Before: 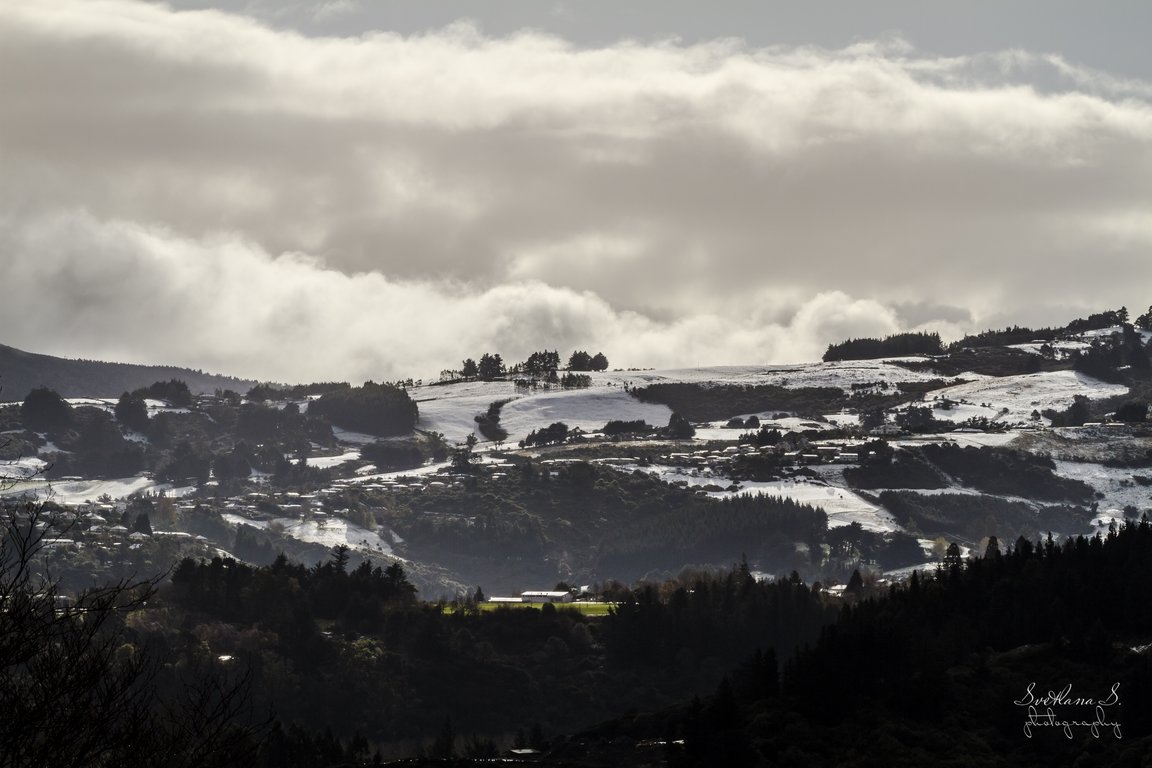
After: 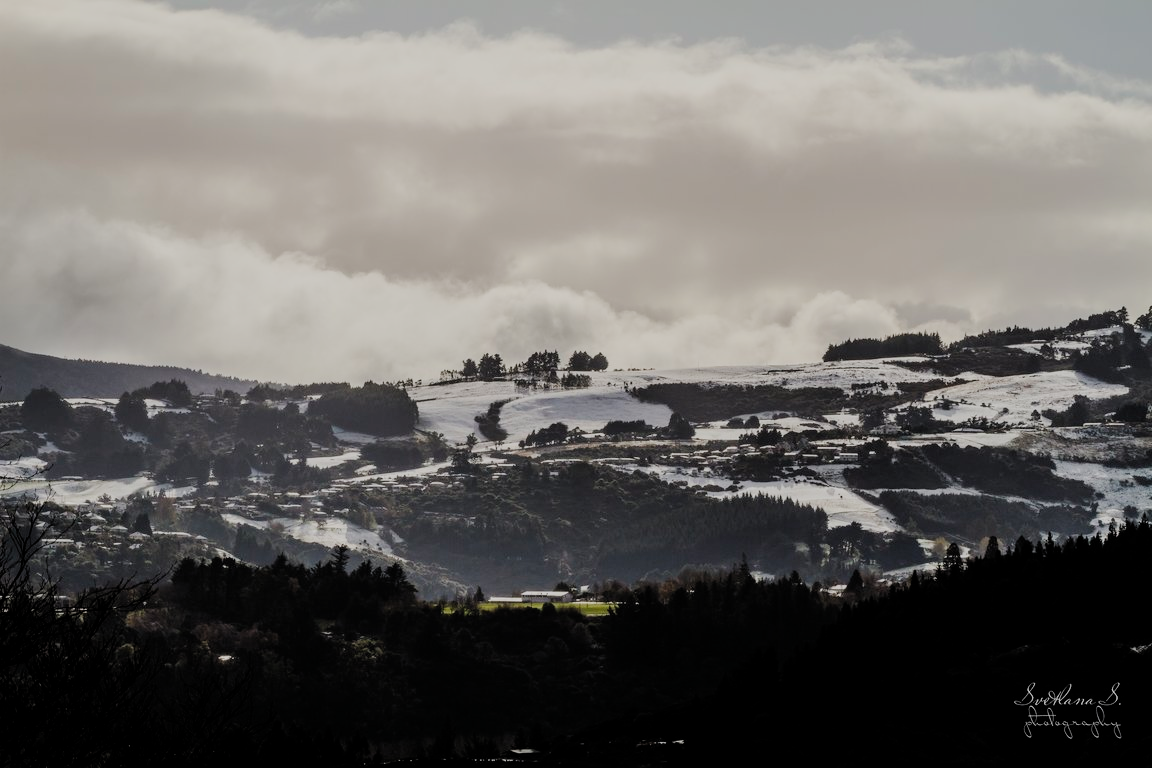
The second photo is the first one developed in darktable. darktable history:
filmic rgb: black relative exposure -7.65 EV, white relative exposure 4.56 EV, hardness 3.61, color science v5 (2021), contrast in shadows safe, contrast in highlights safe
